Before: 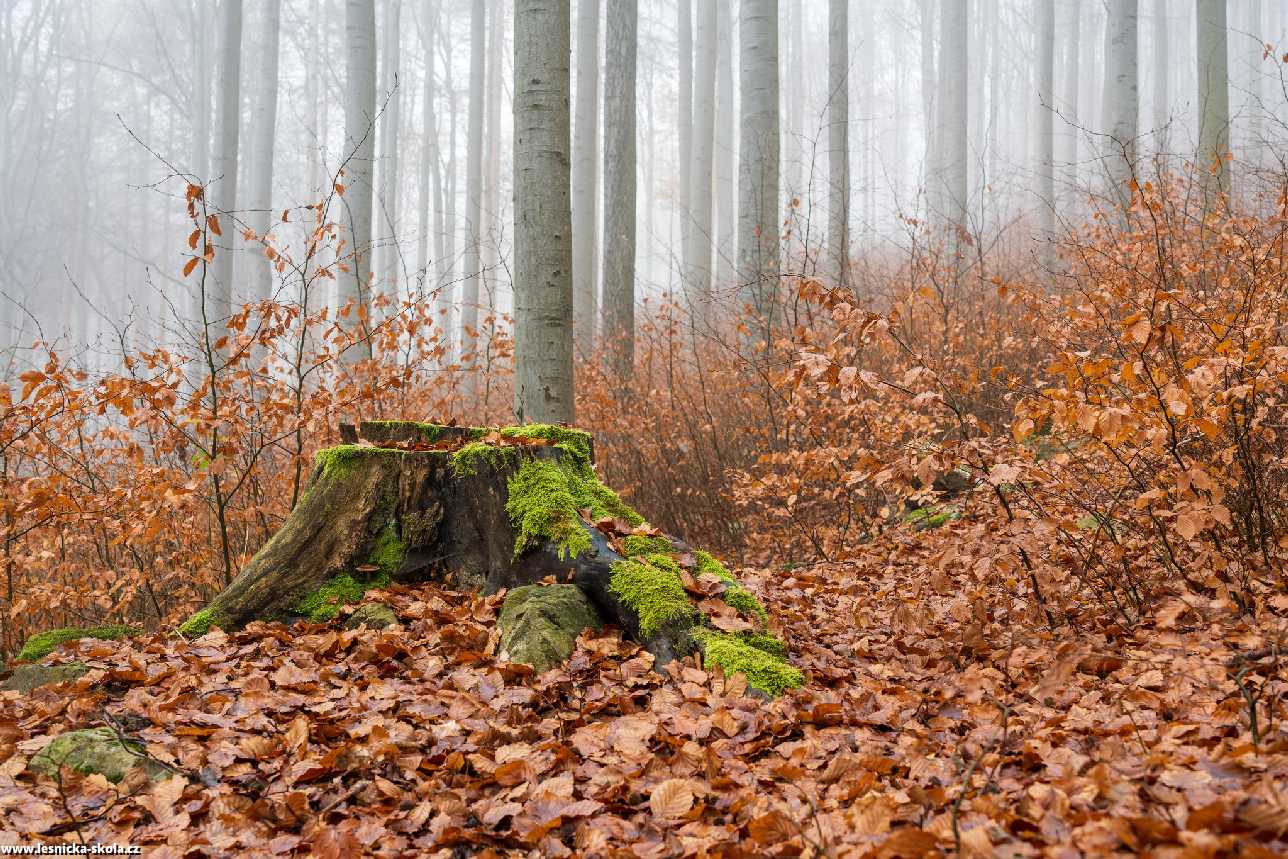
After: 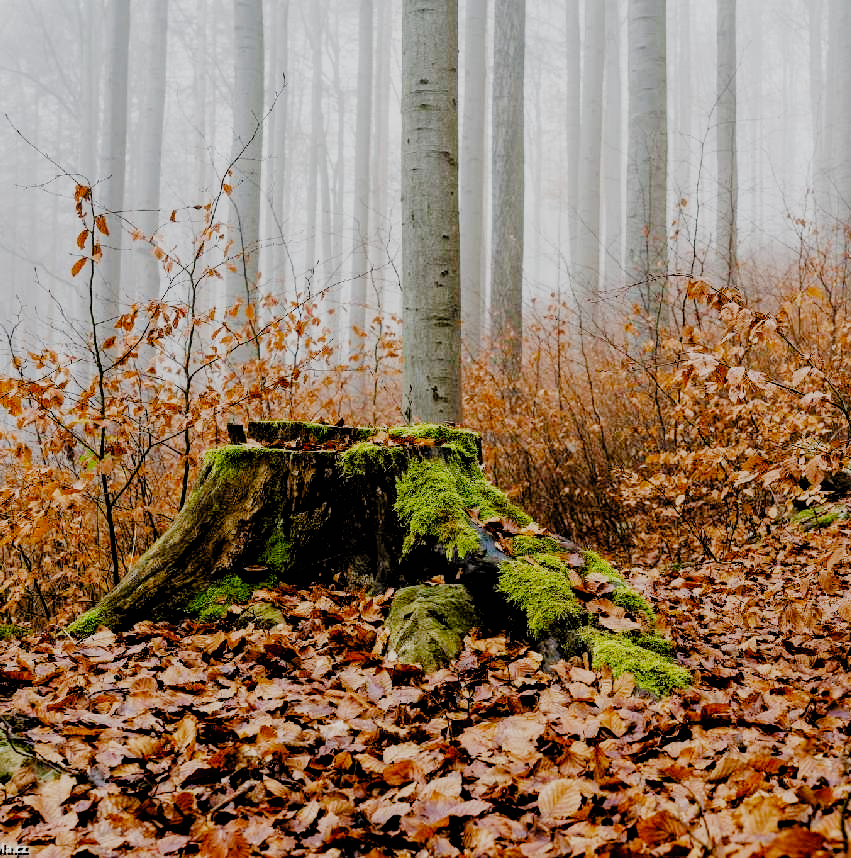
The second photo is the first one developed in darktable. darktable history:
tone equalizer: edges refinement/feathering 500, mask exposure compensation -1.26 EV, preserve details no
crop and rotate: left 8.73%, right 25.146%
filmic rgb: black relative exposure -2.73 EV, white relative exposure 4.56 EV, hardness 1.72, contrast 1.258, add noise in highlights 0.002, preserve chrominance no, color science v3 (2019), use custom middle-gray values true, iterations of high-quality reconstruction 0, contrast in highlights soft
